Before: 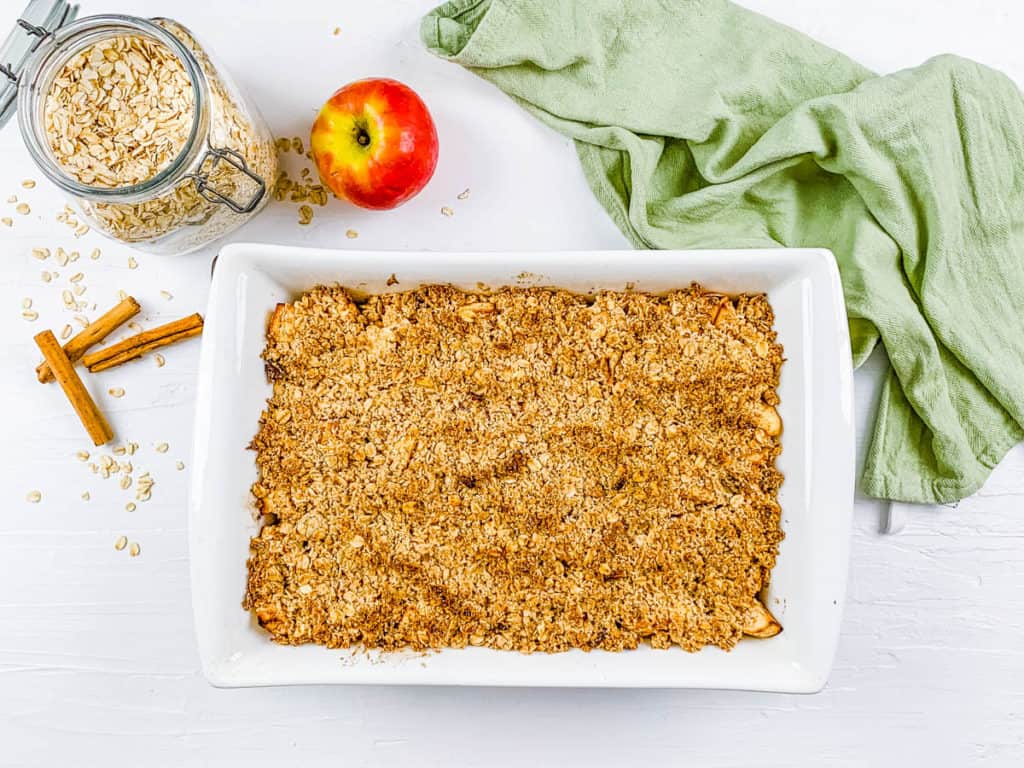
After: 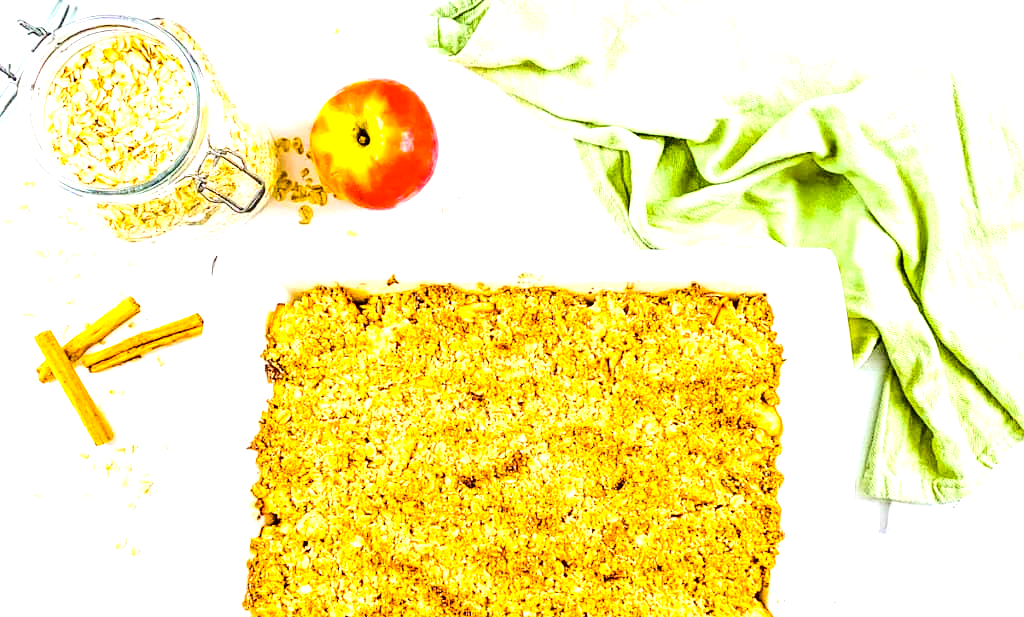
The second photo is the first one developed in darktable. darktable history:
exposure: black level correction 0, exposure 0.889 EV, compensate exposure bias true, compensate highlight preservation false
tone curve: curves: ch0 [(0, 0) (0.004, 0.001) (0.133, 0.112) (0.325, 0.362) (0.832, 0.893) (1, 1)], color space Lab, independent channels, preserve colors none
color balance rgb: power › hue 329°, linear chroma grading › shadows 31.479%, linear chroma grading › global chroma -2.537%, linear chroma grading › mid-tones 3.737%, perceptual saturation grading › global saturation 25.195%, perceptual brilliance grading › highlights 18.16%, perceptual brilliance grading › mid-tones 30.84%, perceptual brilliance grading › shadows -30.717%, global vibrance 14.167%
crop: bottom 19.587%
color calibration: illuminant same as pipeline (D50), adaptation XYZ, x 0.346, y 0.358, temperature 5004.16 K
